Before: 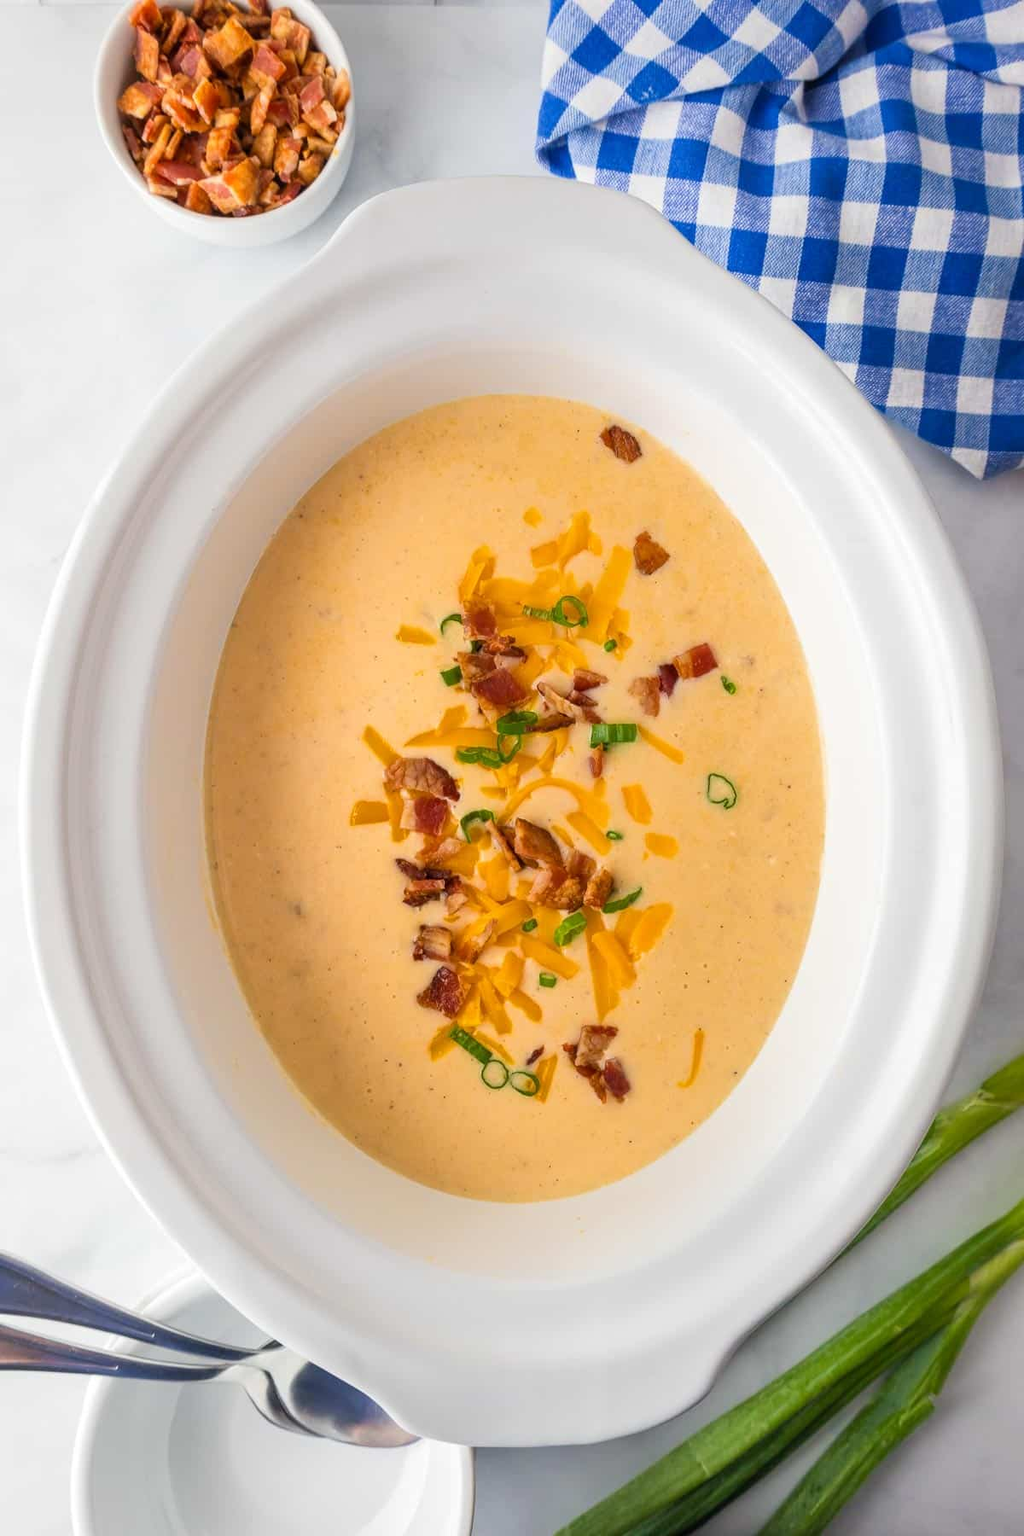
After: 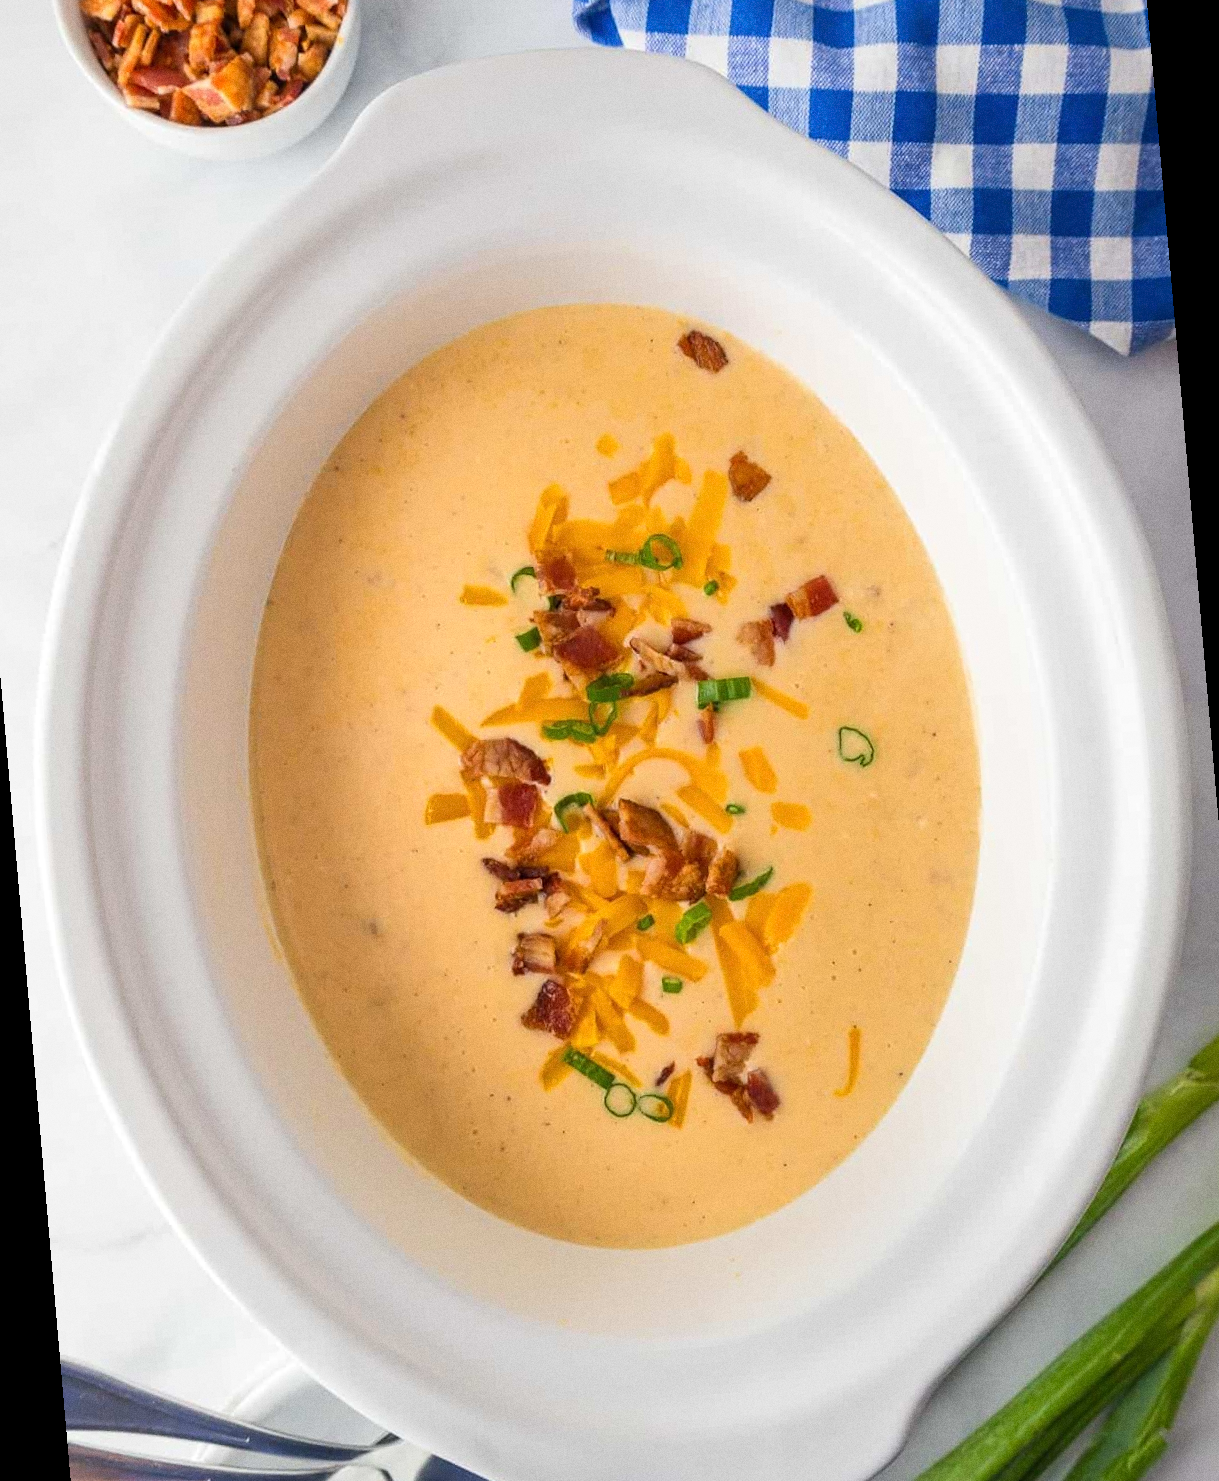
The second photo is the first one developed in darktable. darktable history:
tone equalizer: on, module defaults
exposure: compensate highlight preservation false
grain: coarseness 0.09 ISO
rotate and perspective: rotation -5°, crop left 0.05, crop right 0.952, crop top 0.11, crop bottom 0.89
